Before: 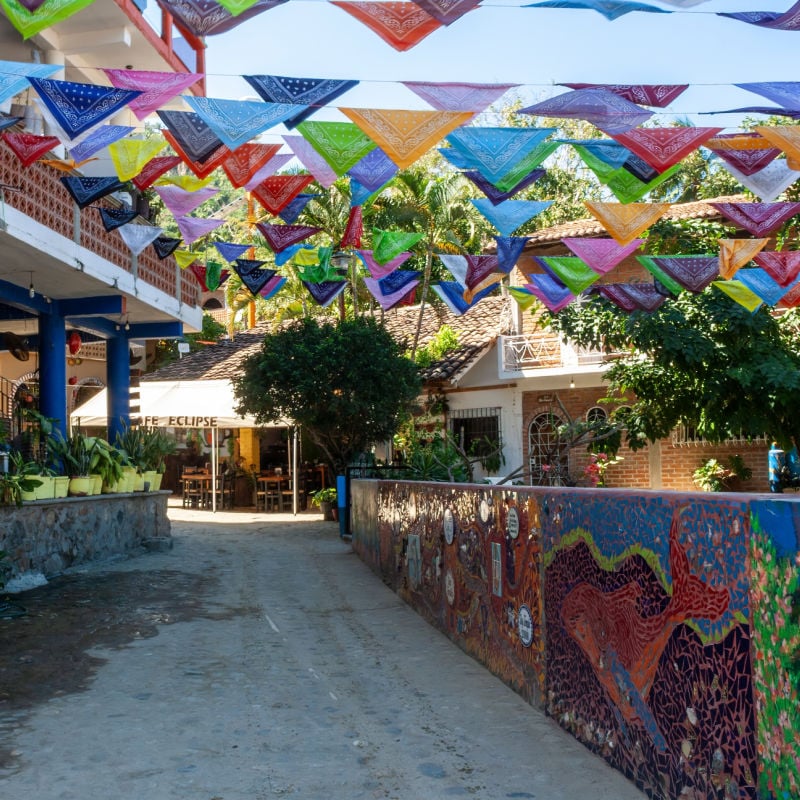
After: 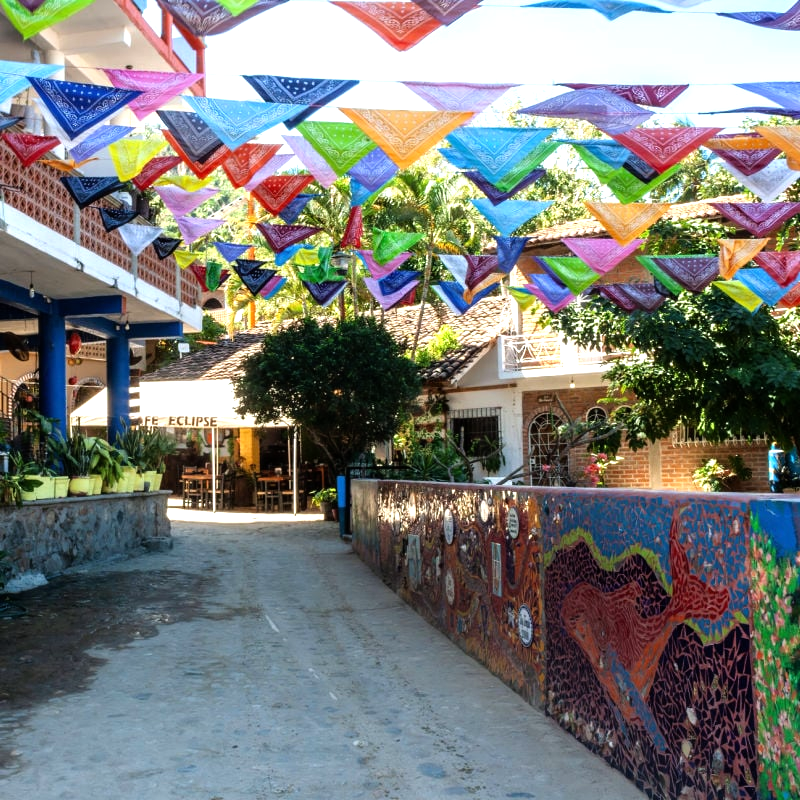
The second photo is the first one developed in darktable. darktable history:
tone equalizer: -8 EV -0.73 EV, -7 EV -0.689 EV, -6 EV -0.64 EV, -5 EV -0.362 EV, -3 EV 0.368 EV, -2 EV 0.6 EV, -1 EV 0.68 EV, +0 EV 0.754 EV
